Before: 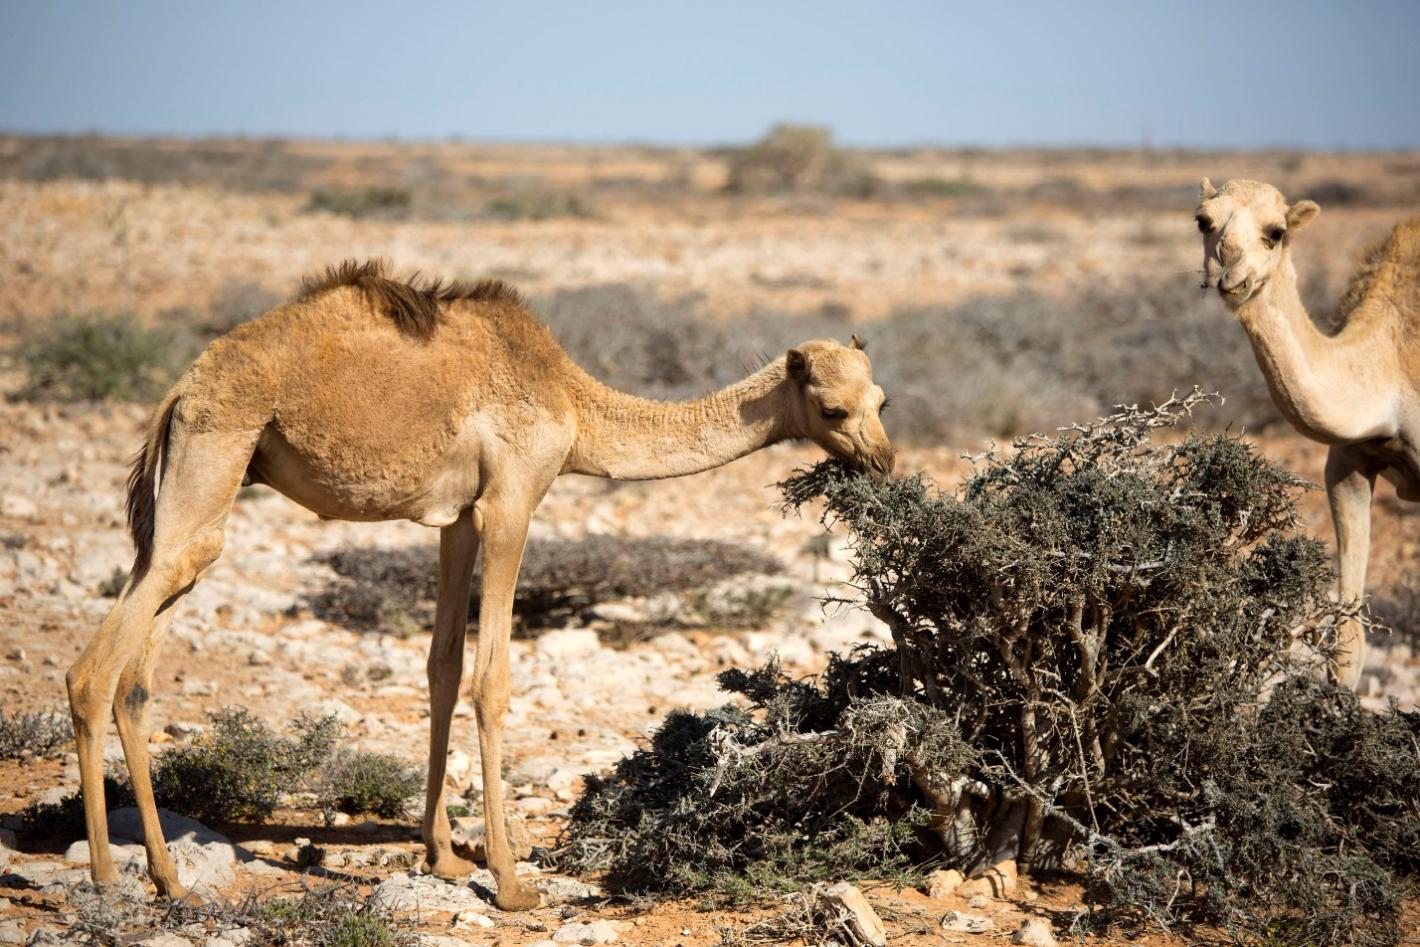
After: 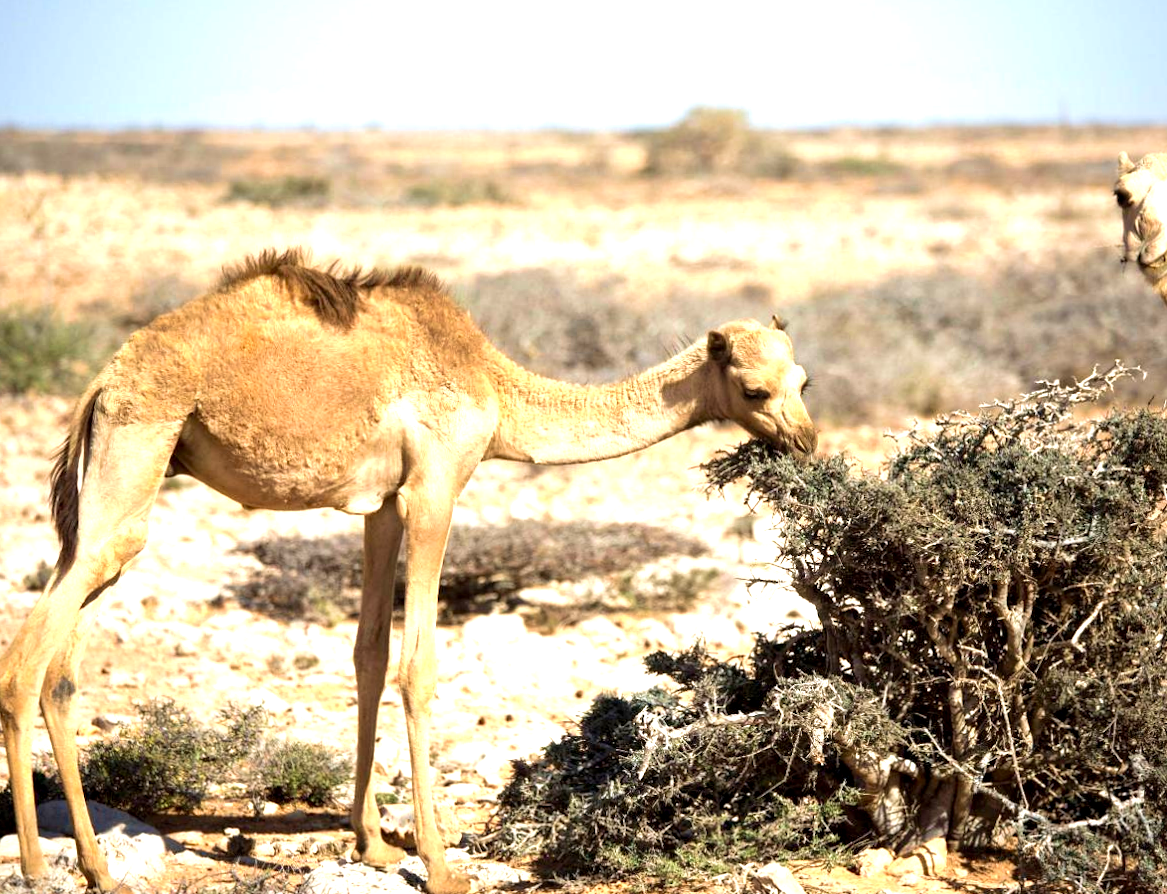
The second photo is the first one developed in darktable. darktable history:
velvia: on, module defaults
exposure: black level correction 0.001, exposure 1 EV, compensate highlight preservation false
crop and rotate: angle 1°, left 4.281%, top 0.642%, right 11.383%, bottom 2.486%
